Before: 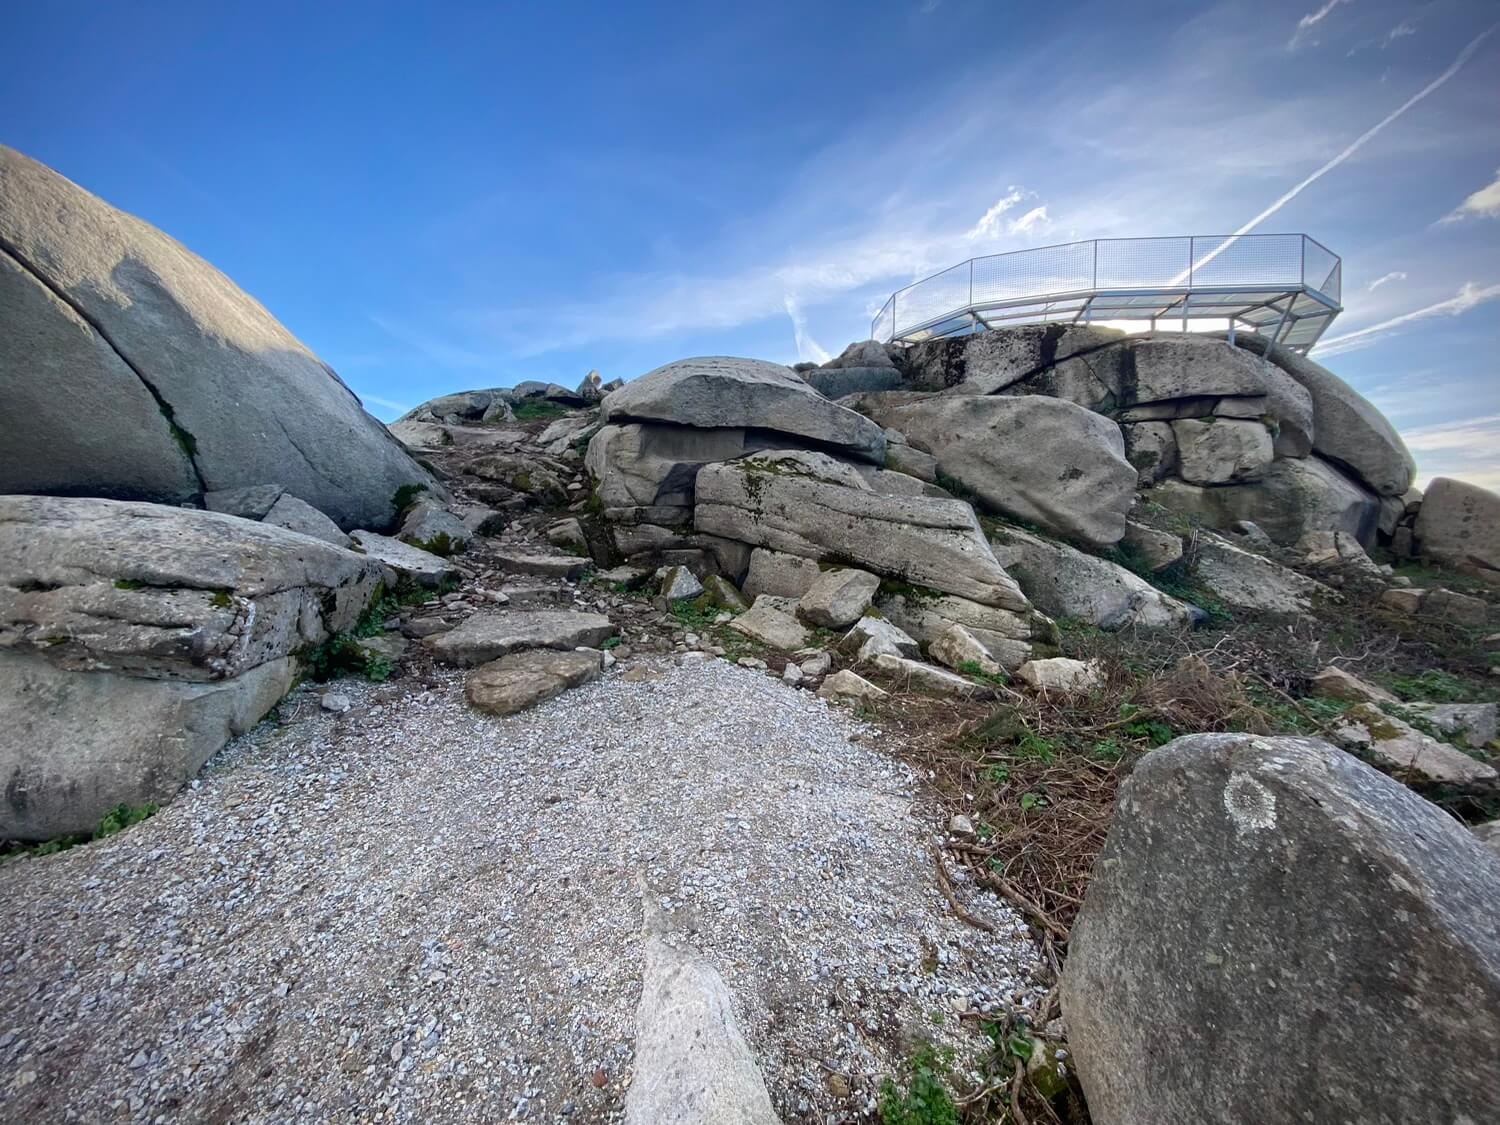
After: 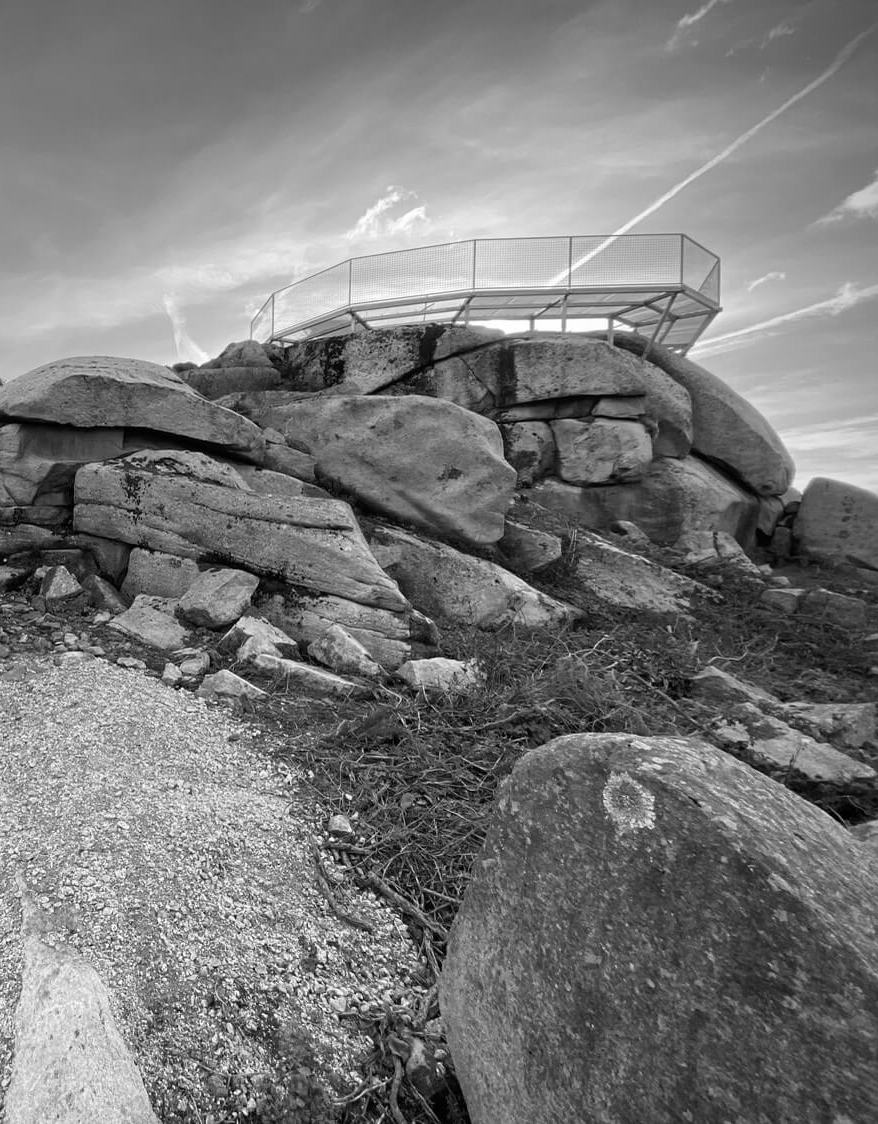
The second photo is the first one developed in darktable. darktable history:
monochrome: on, module defaults
crop: left 41.402%
